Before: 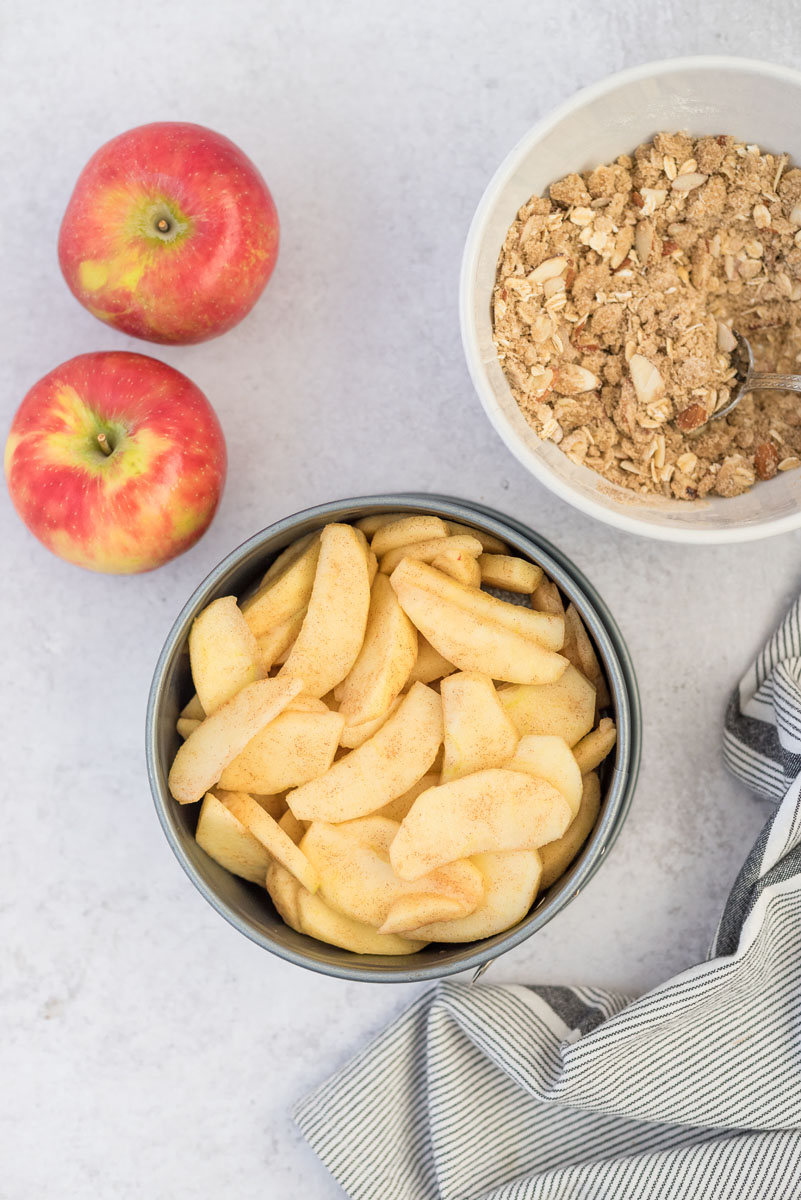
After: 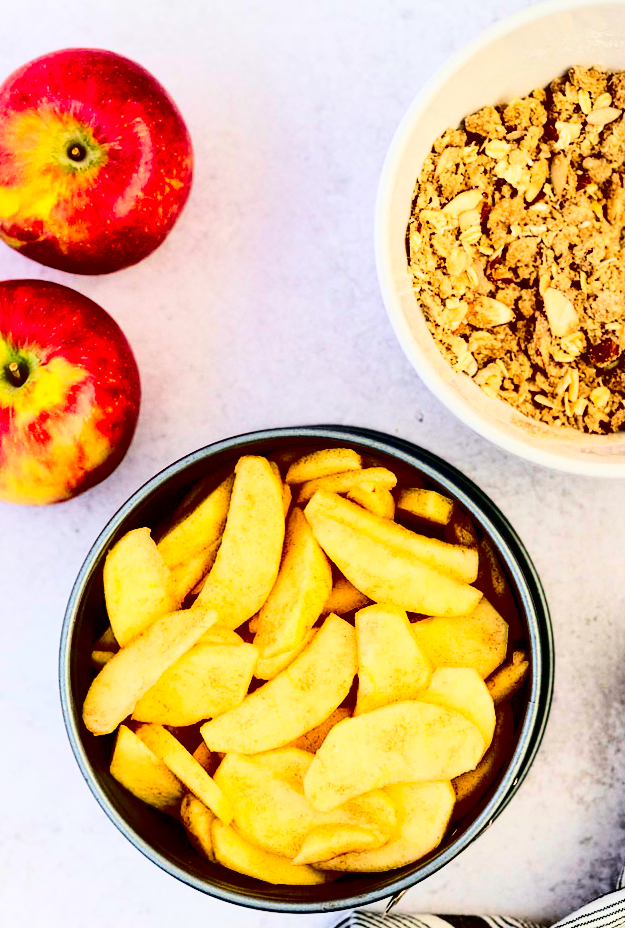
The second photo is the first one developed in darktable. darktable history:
contrast brightness saturation: contrast 0.77, brightness -1, saturation 1
crop and rotate: left 10.77%, top 5.1%, right 10.41%, bottom 16.76%
grain: coarseness 0.09 ISO, strength 10%
velvia: on, module defaults
white balance: red 1, blue 1
rotate and perspective: rotation 0.174°, lens shift (vertical) 0.013, lens shift (horizontal) 0.019, shear 0.001, automatic cropping original format, crop left 0.007, crop right 0.991, crop top 0.016, crop bottom 0.997
